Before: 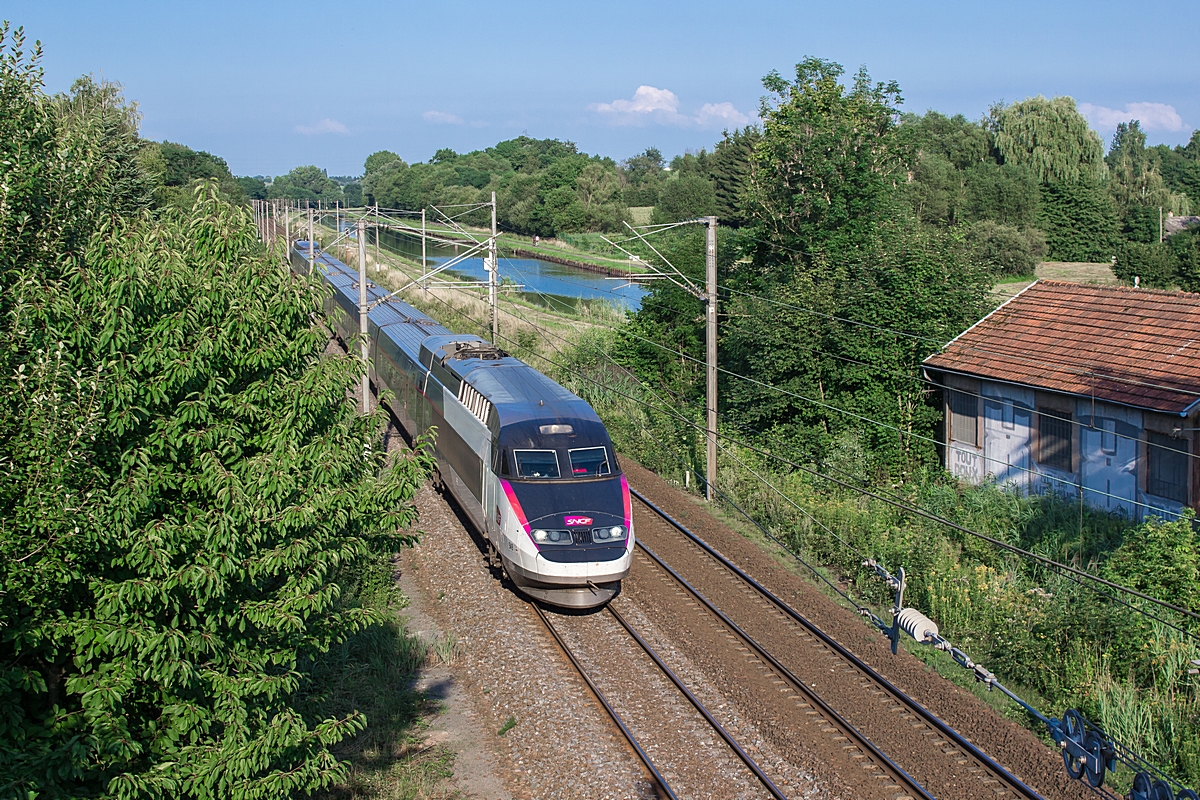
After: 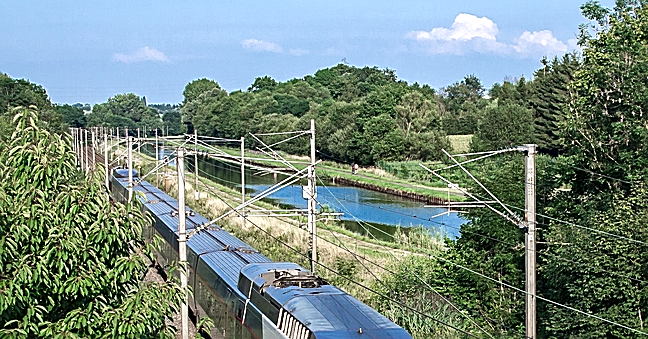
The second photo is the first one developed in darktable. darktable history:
exposure: black level correction 0, compensate highlight preservation false
contrast brightness saturation: saturation -0.062
sharpen: on, module defaults
local contrast: mode bilateral grid, contrast 20, coarseness 50, detail 141%, midtone range 0.2
tone equalizer: -8 EV -0.432 EV, -7 EV -0.369 EV, -6 EV -0.353 EV, -5 EV -0.239 EV, -3 EV 0.251 EV, -2 EV 0.352 EV, -1 EV 0.4 EV, +0 EV 0.429 EV, edges refinement/feathering 500, mask exposure compensation -1.57 EV, preserve details no
crop: left 15.108%, top 9.075%, right 30.875%, bottom 48.524%
haze removal: strength 0.302, distance 0.249, compatibility mode true, adaptive false
